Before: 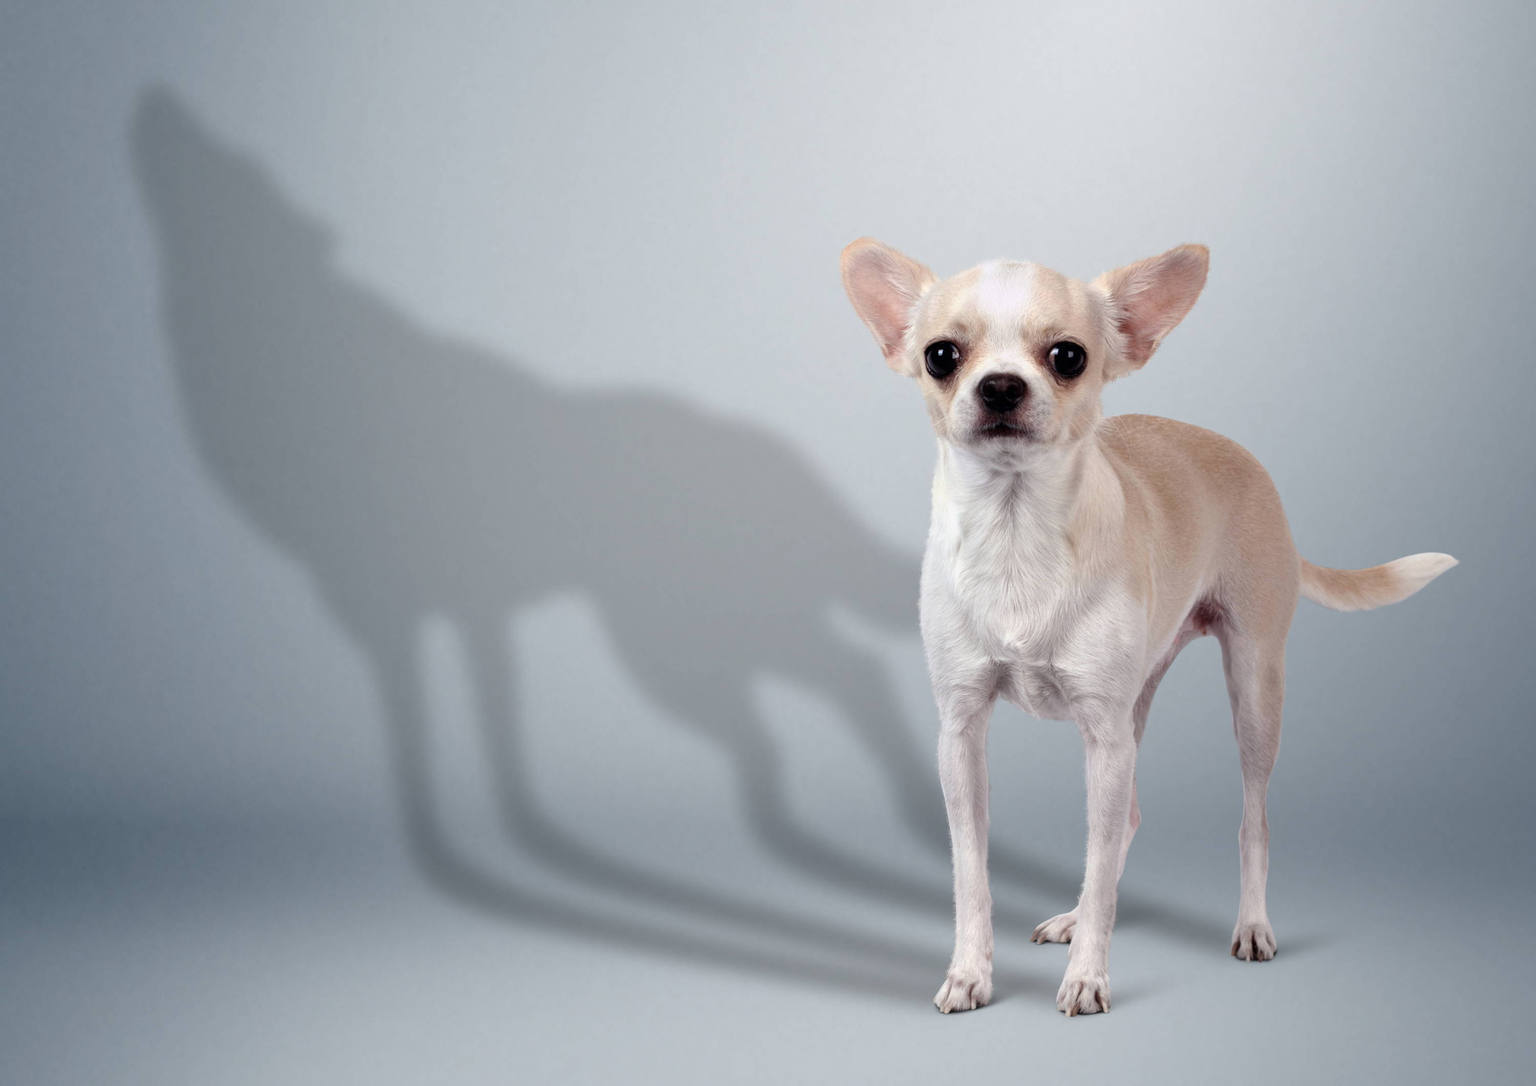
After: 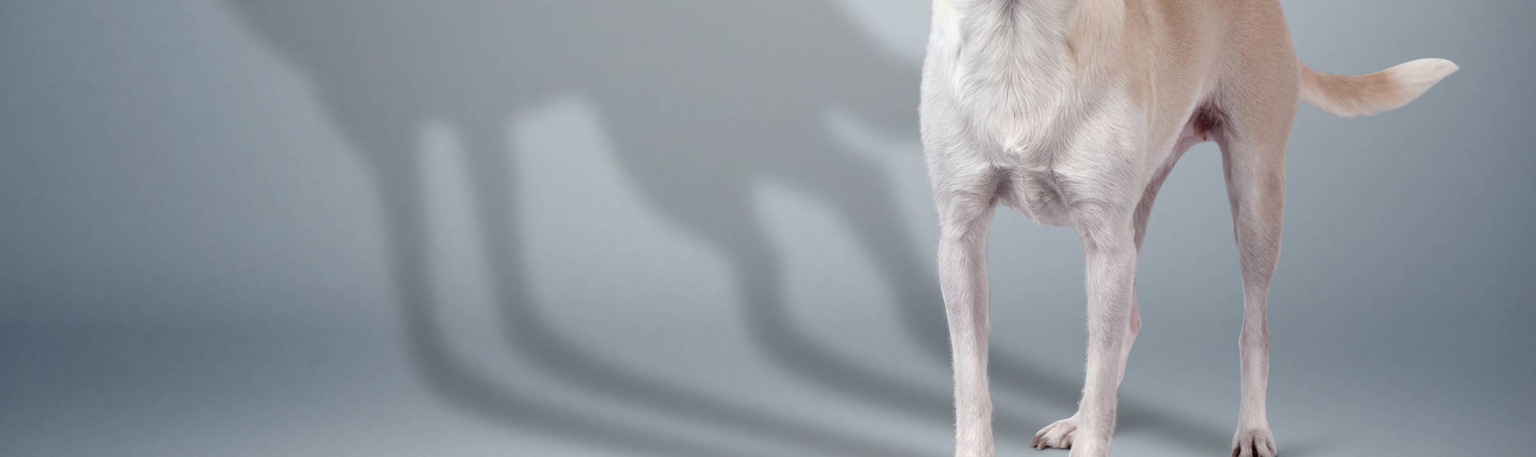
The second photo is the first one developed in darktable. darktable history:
crop: top 45.551%, bottom 12.262%
vignetting: fall-off start 97.23%, saturation -0.024, center (-0.033, -0.042), width/height ratio 1.179, unbound false
